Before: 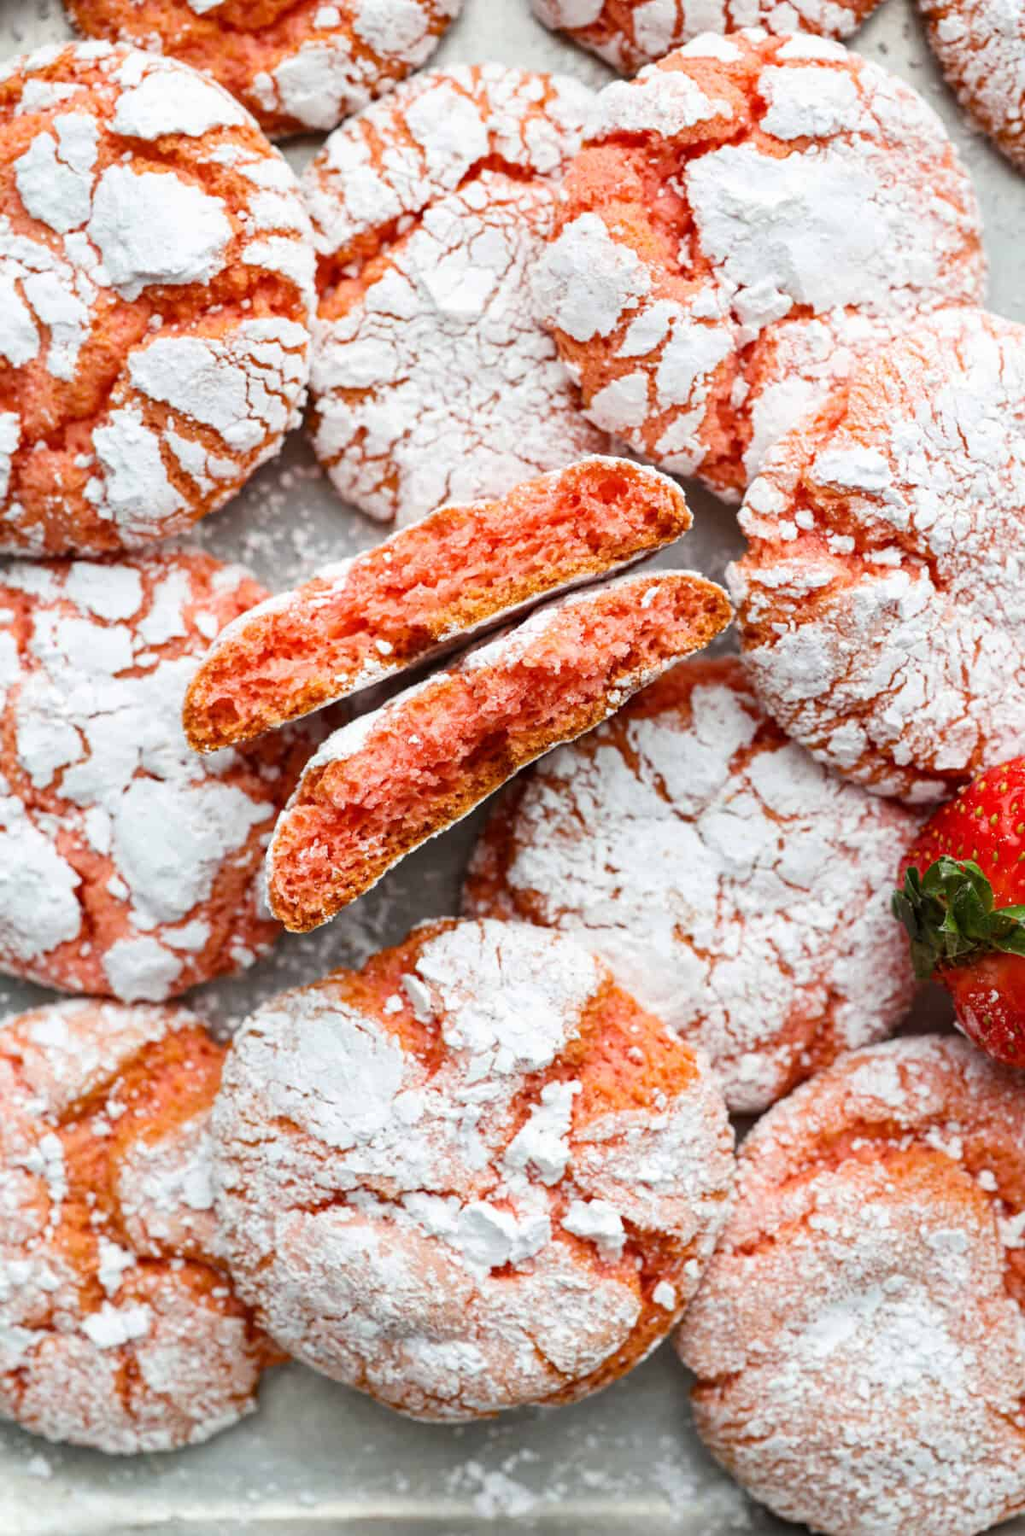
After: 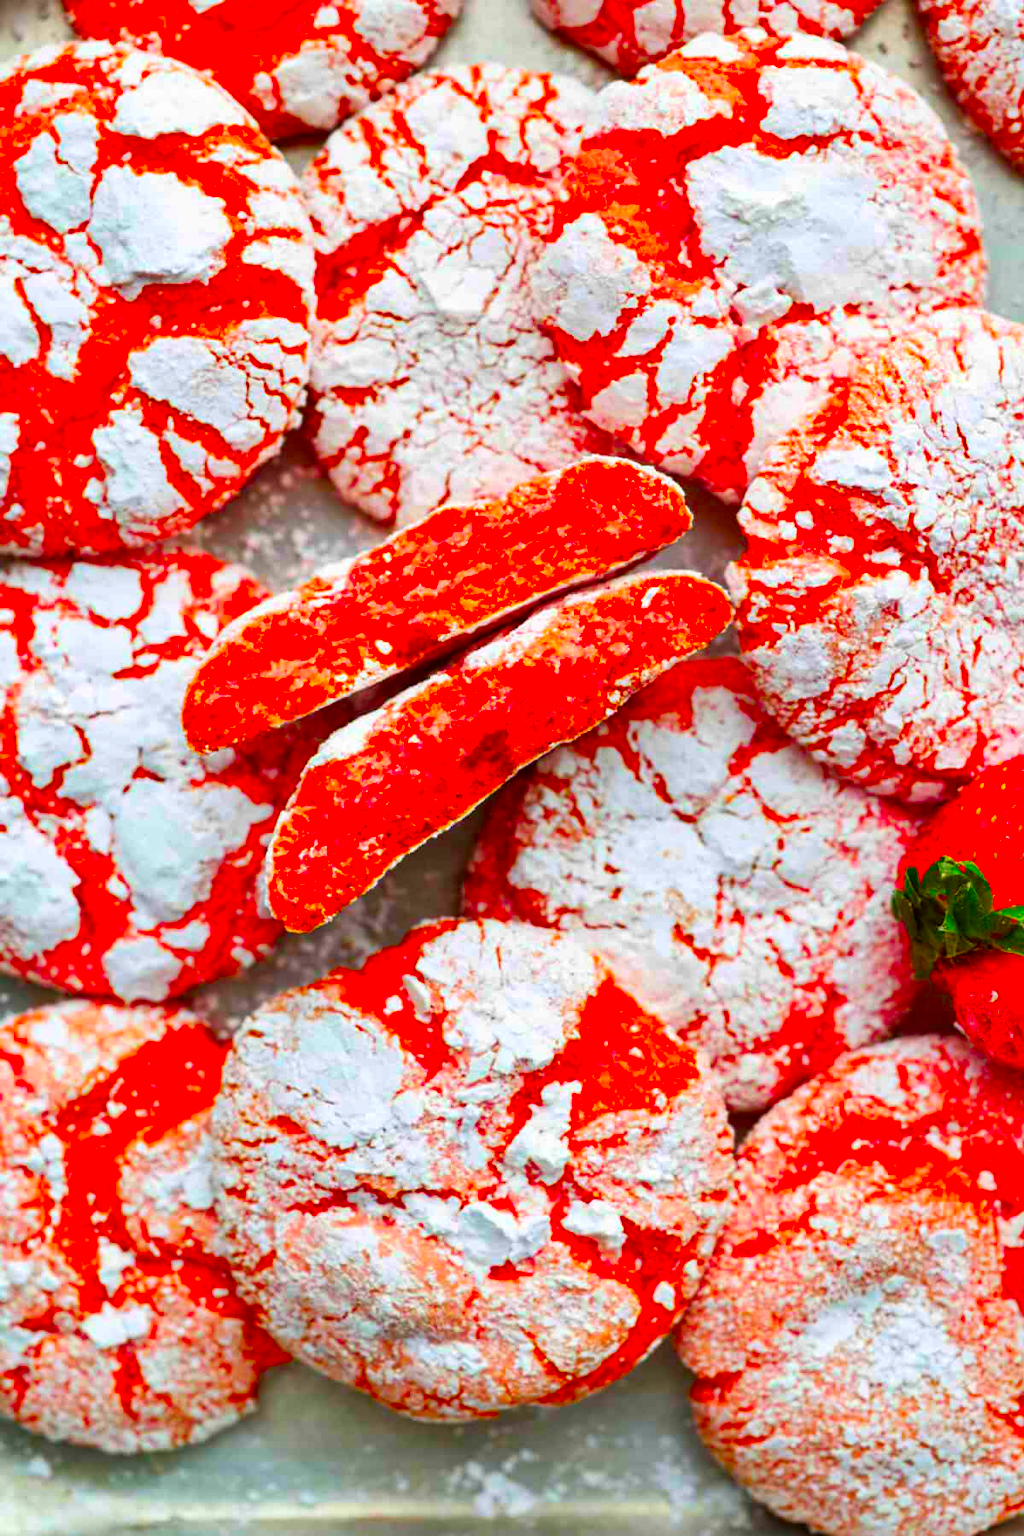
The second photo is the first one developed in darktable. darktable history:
color correction: saturation 3
shadows and highlights: shadows 52.42, soften with gaussian
